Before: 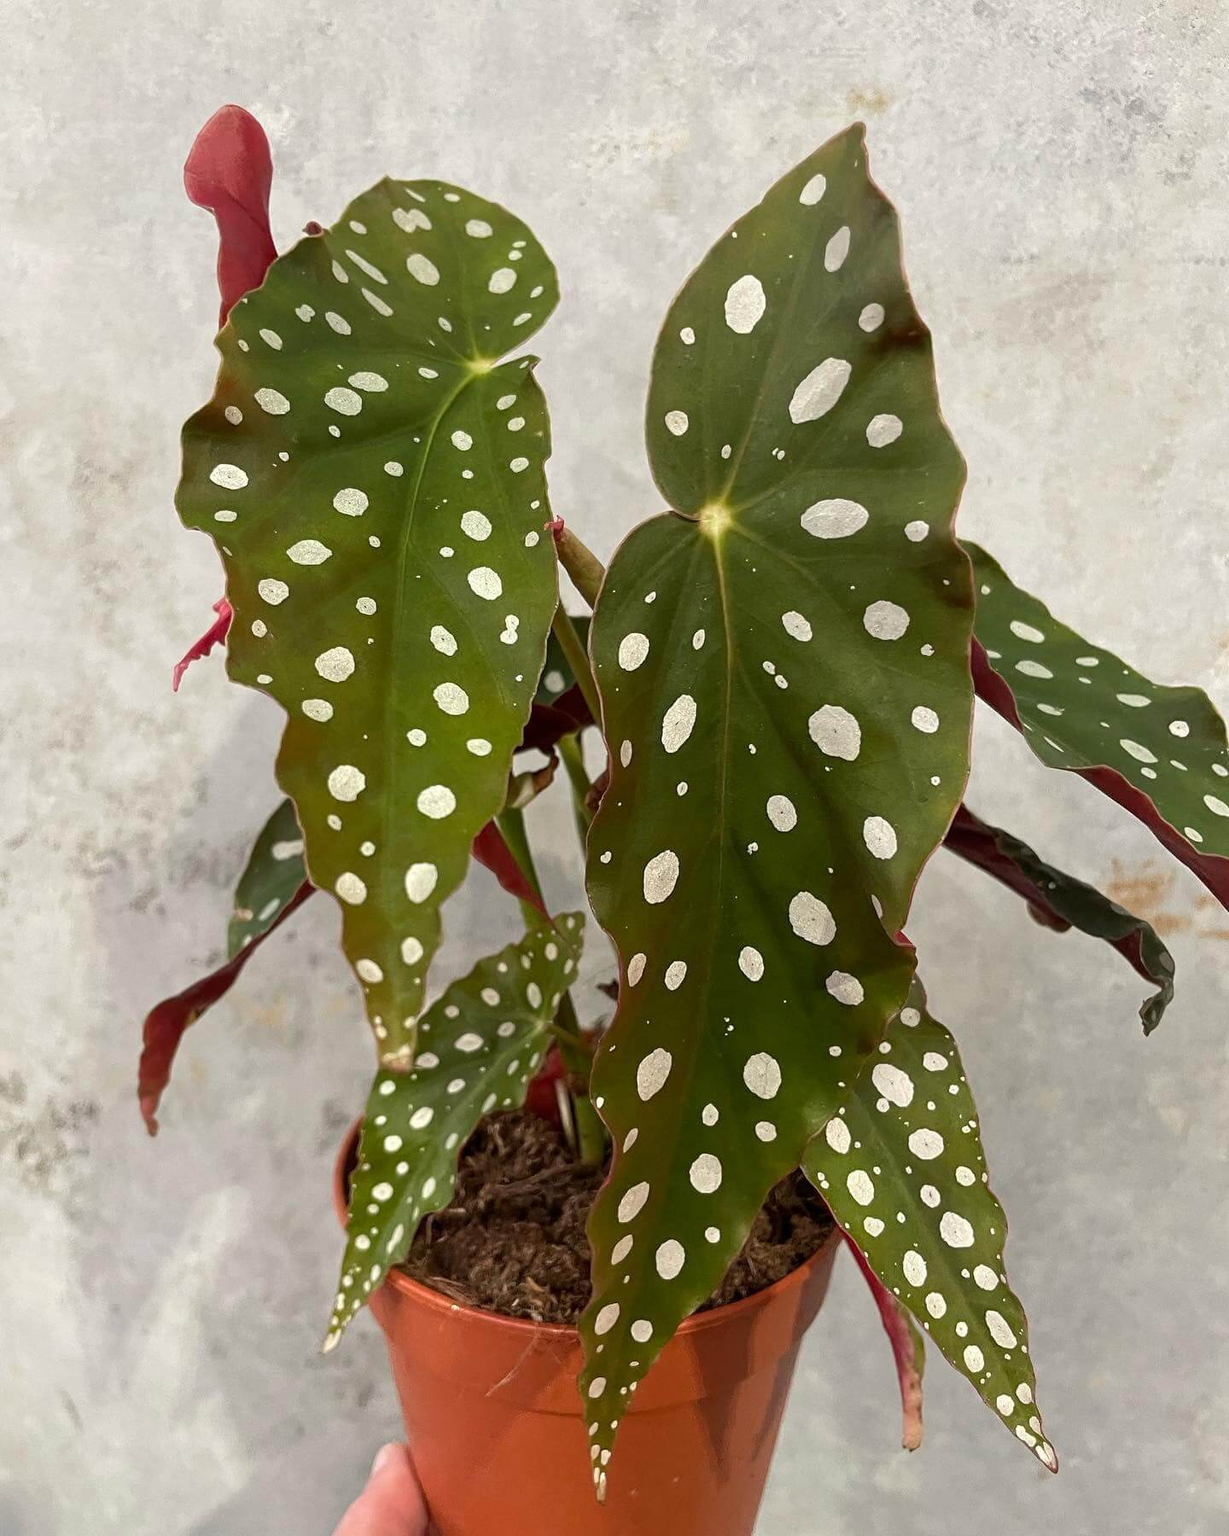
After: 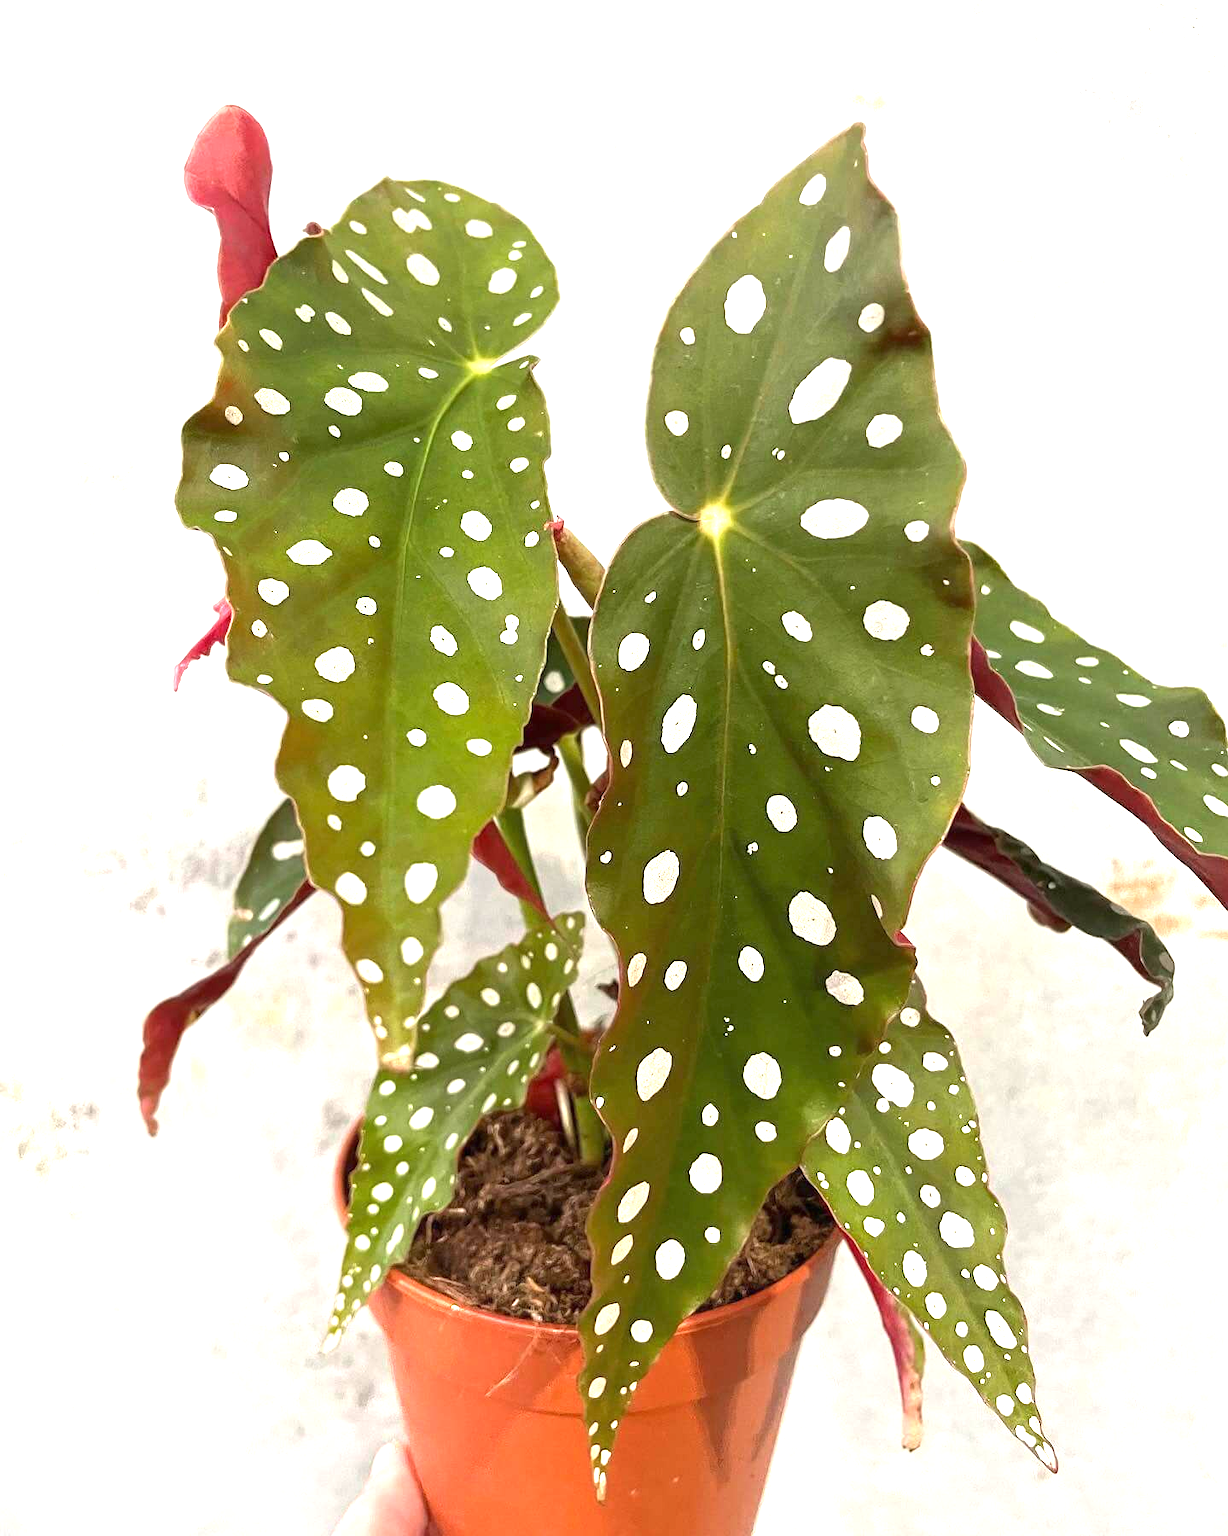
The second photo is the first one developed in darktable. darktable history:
exposure: black level correction 0, exposure 1.366 EV, compensate highlight preservation false
